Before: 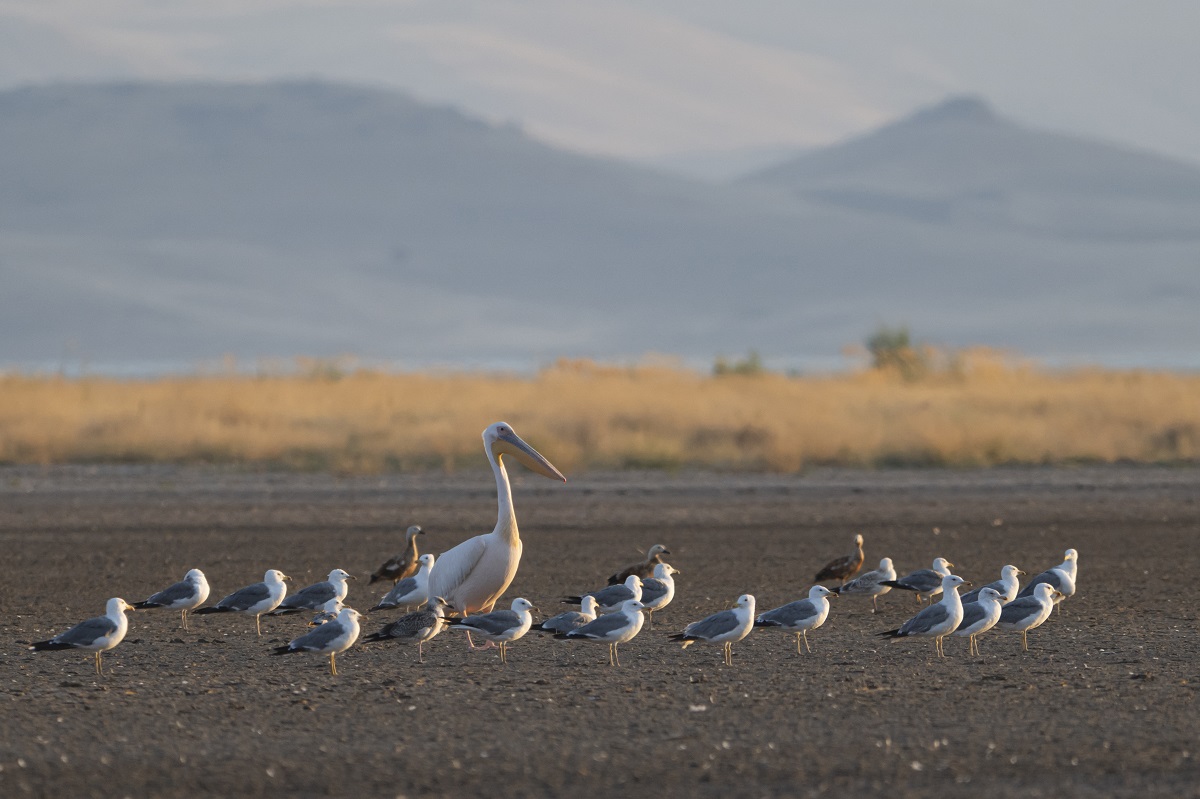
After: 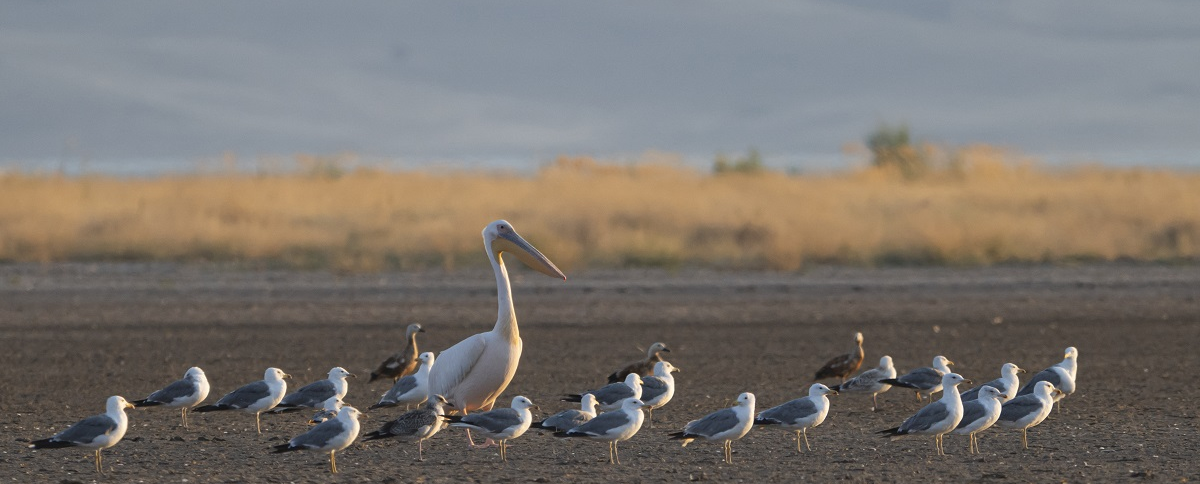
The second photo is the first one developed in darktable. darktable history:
crop and rotate: top 25.35%, bottom 13.958%
color correction: highlights b* 0.001
